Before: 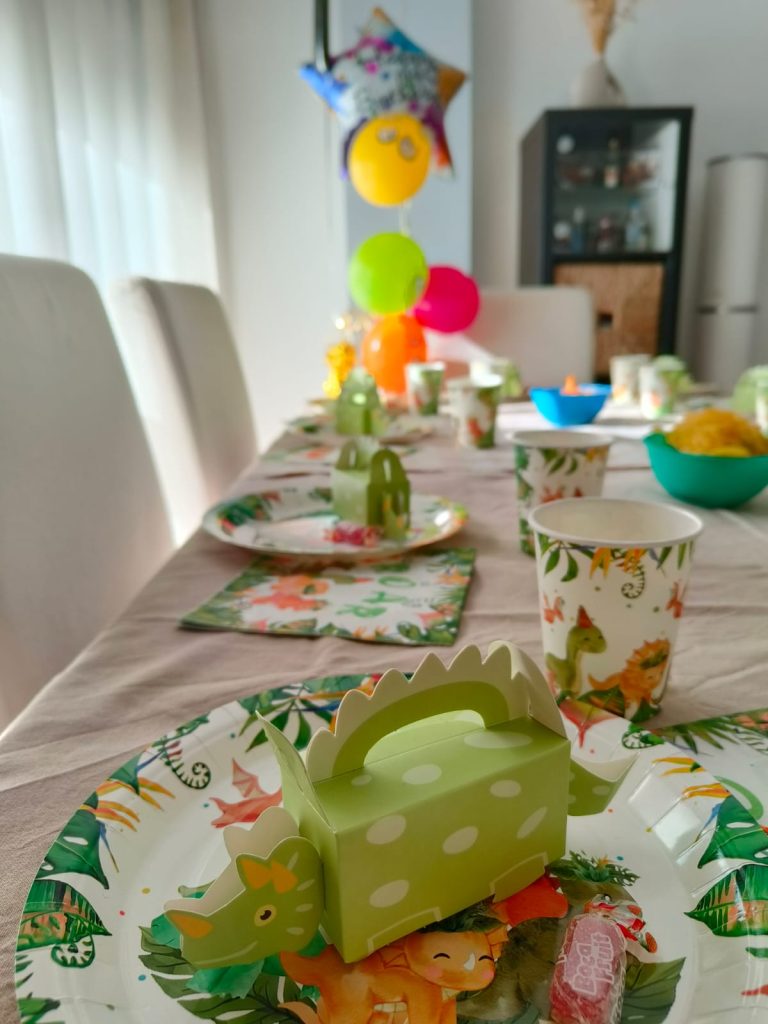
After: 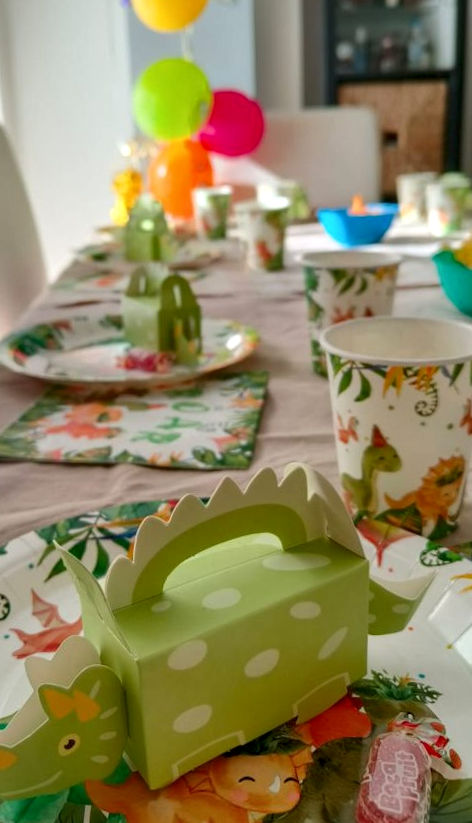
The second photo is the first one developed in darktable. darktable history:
rotate and perspective: rotation -1.77°, lens shift (horizontal) 0.004, automatic cropping off
local contrast: on, module defaults
crop and rotate: left 28.256%, top 17.734%, right 12.656%, bottom 3.573%
